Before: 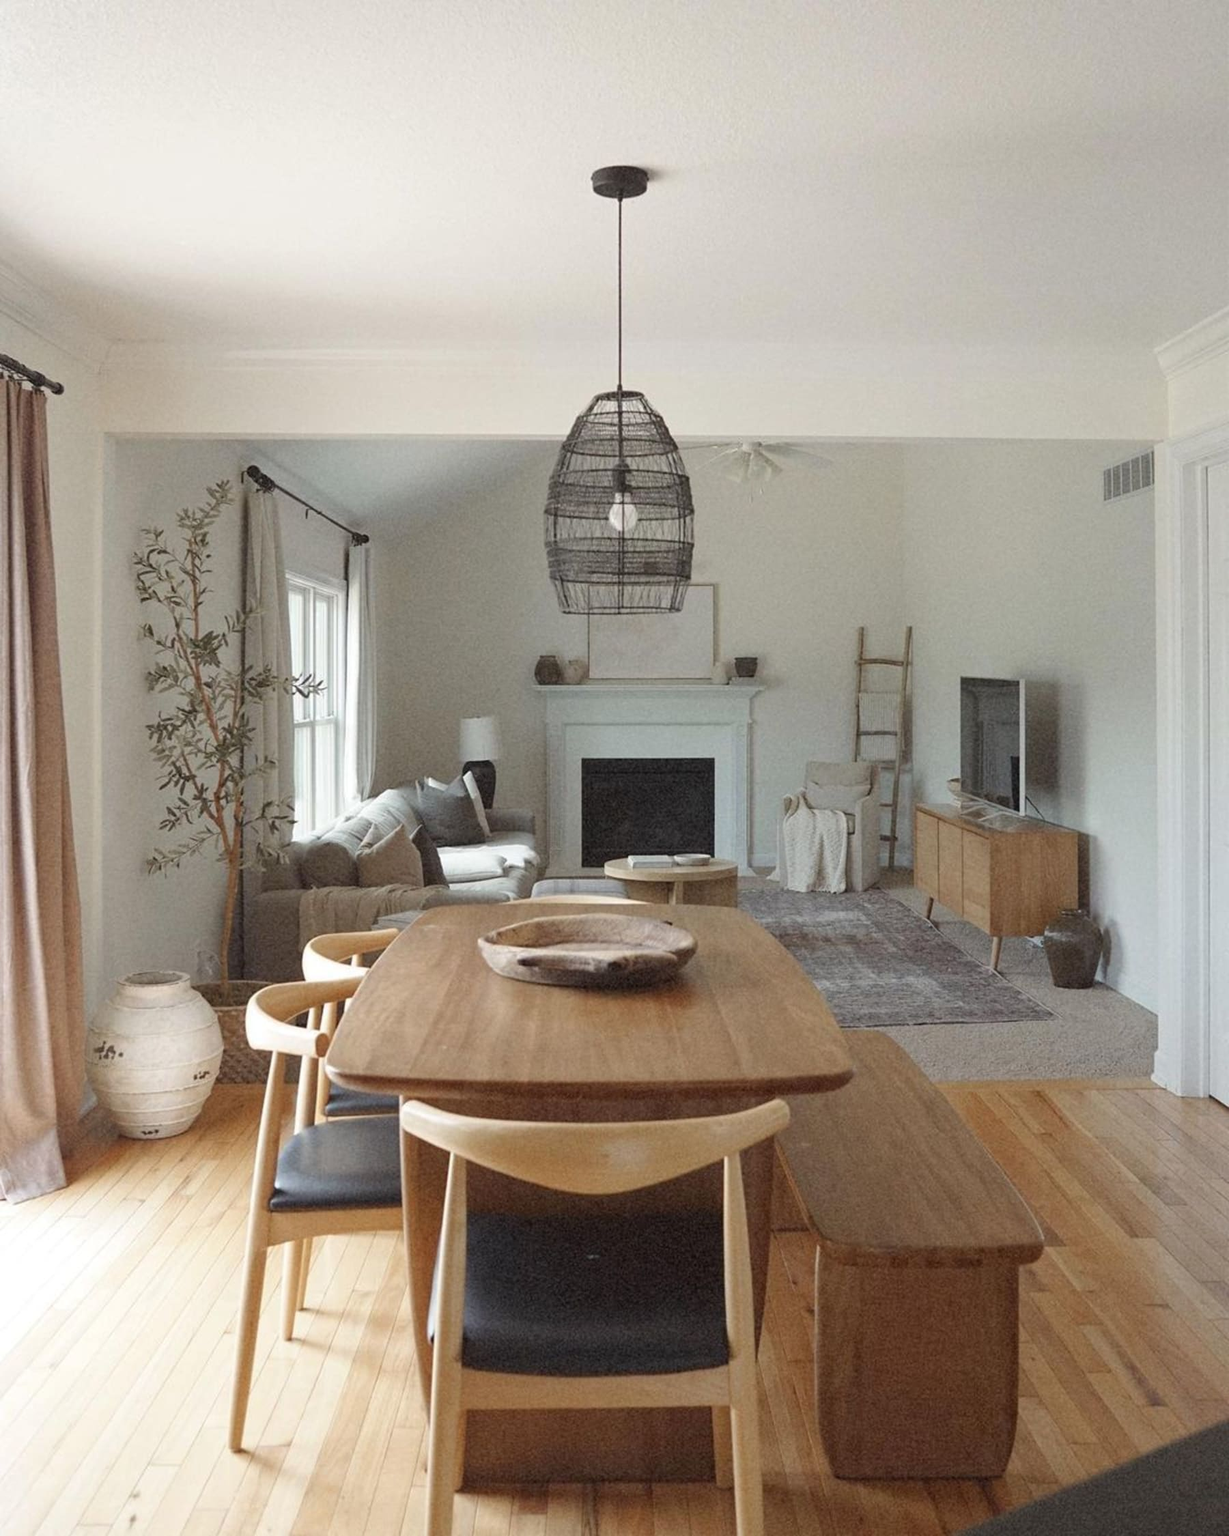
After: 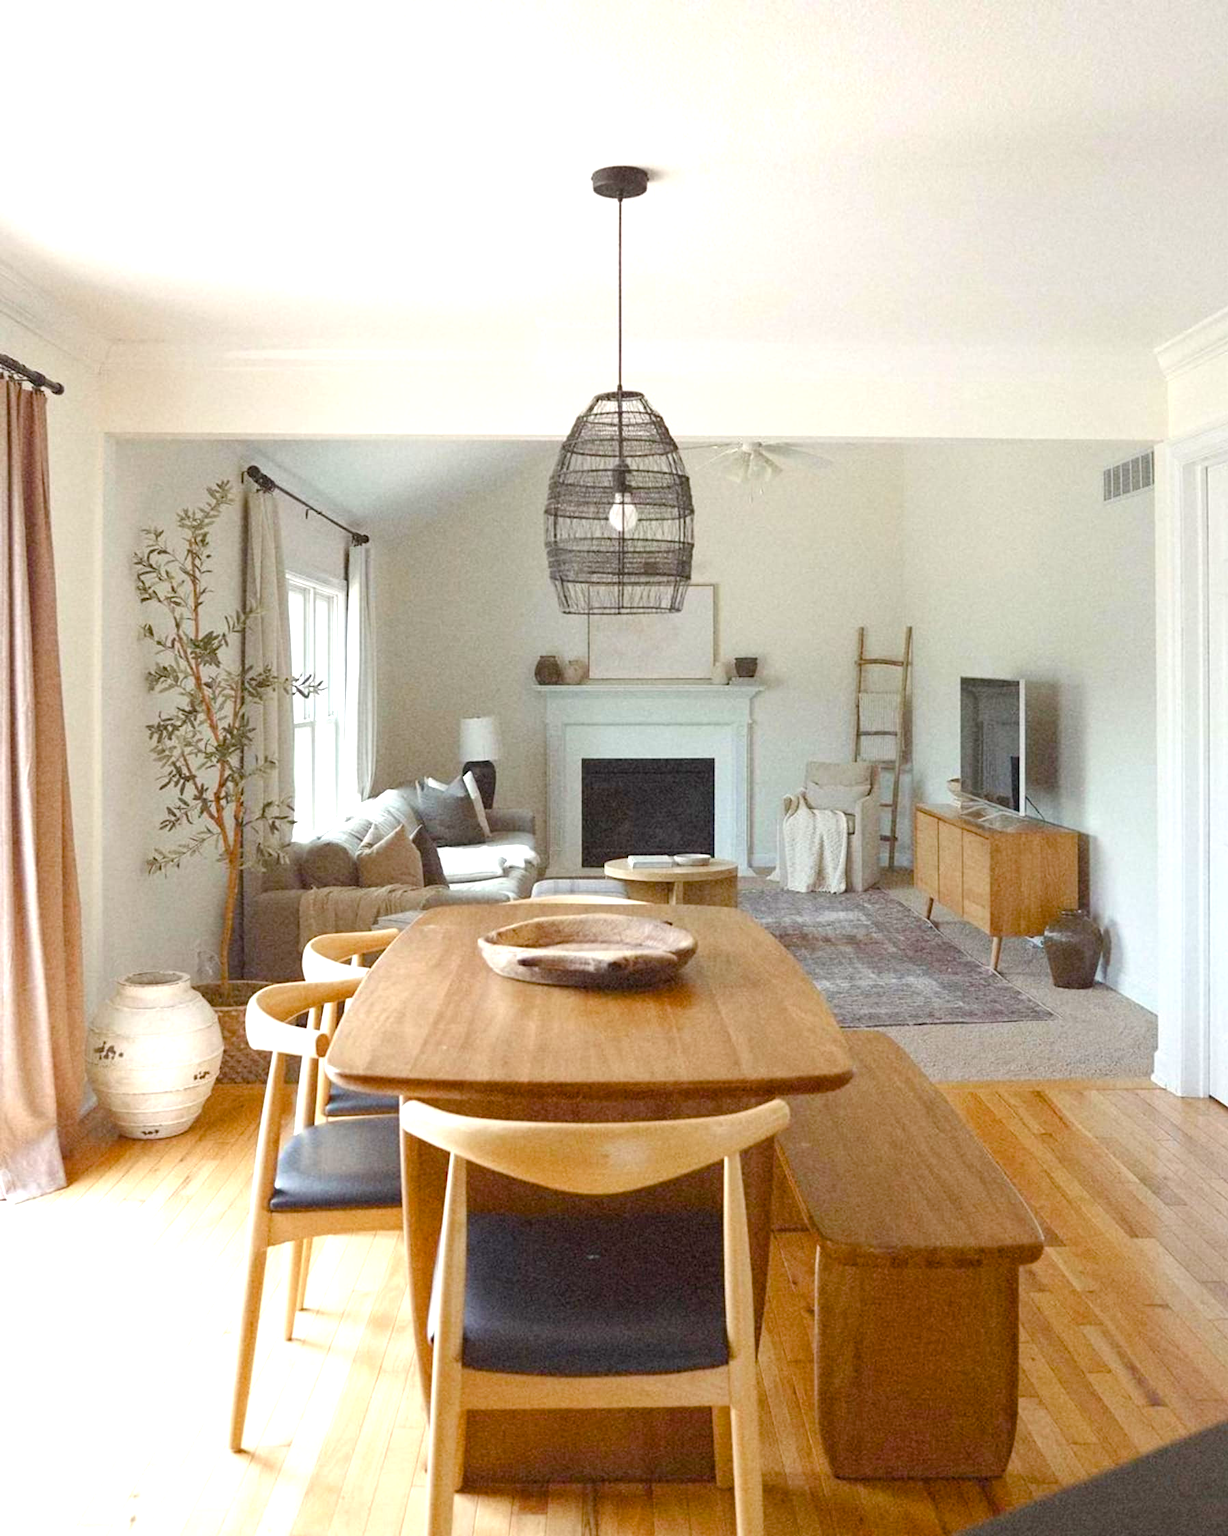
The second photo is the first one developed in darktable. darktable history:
exposure: exposure 0.718 EV, compensate highlight preservation false
color balance rgb: power › hue 329.28°, perceptual saturation grading › global saturation 20%, perceptual saturation grading › highlights -25.79%, perceptual saturation grading › shadows 49.263%, global vibrance 40.98%
contrast brightness saturation: contrast 0.01, saturation -0.055
